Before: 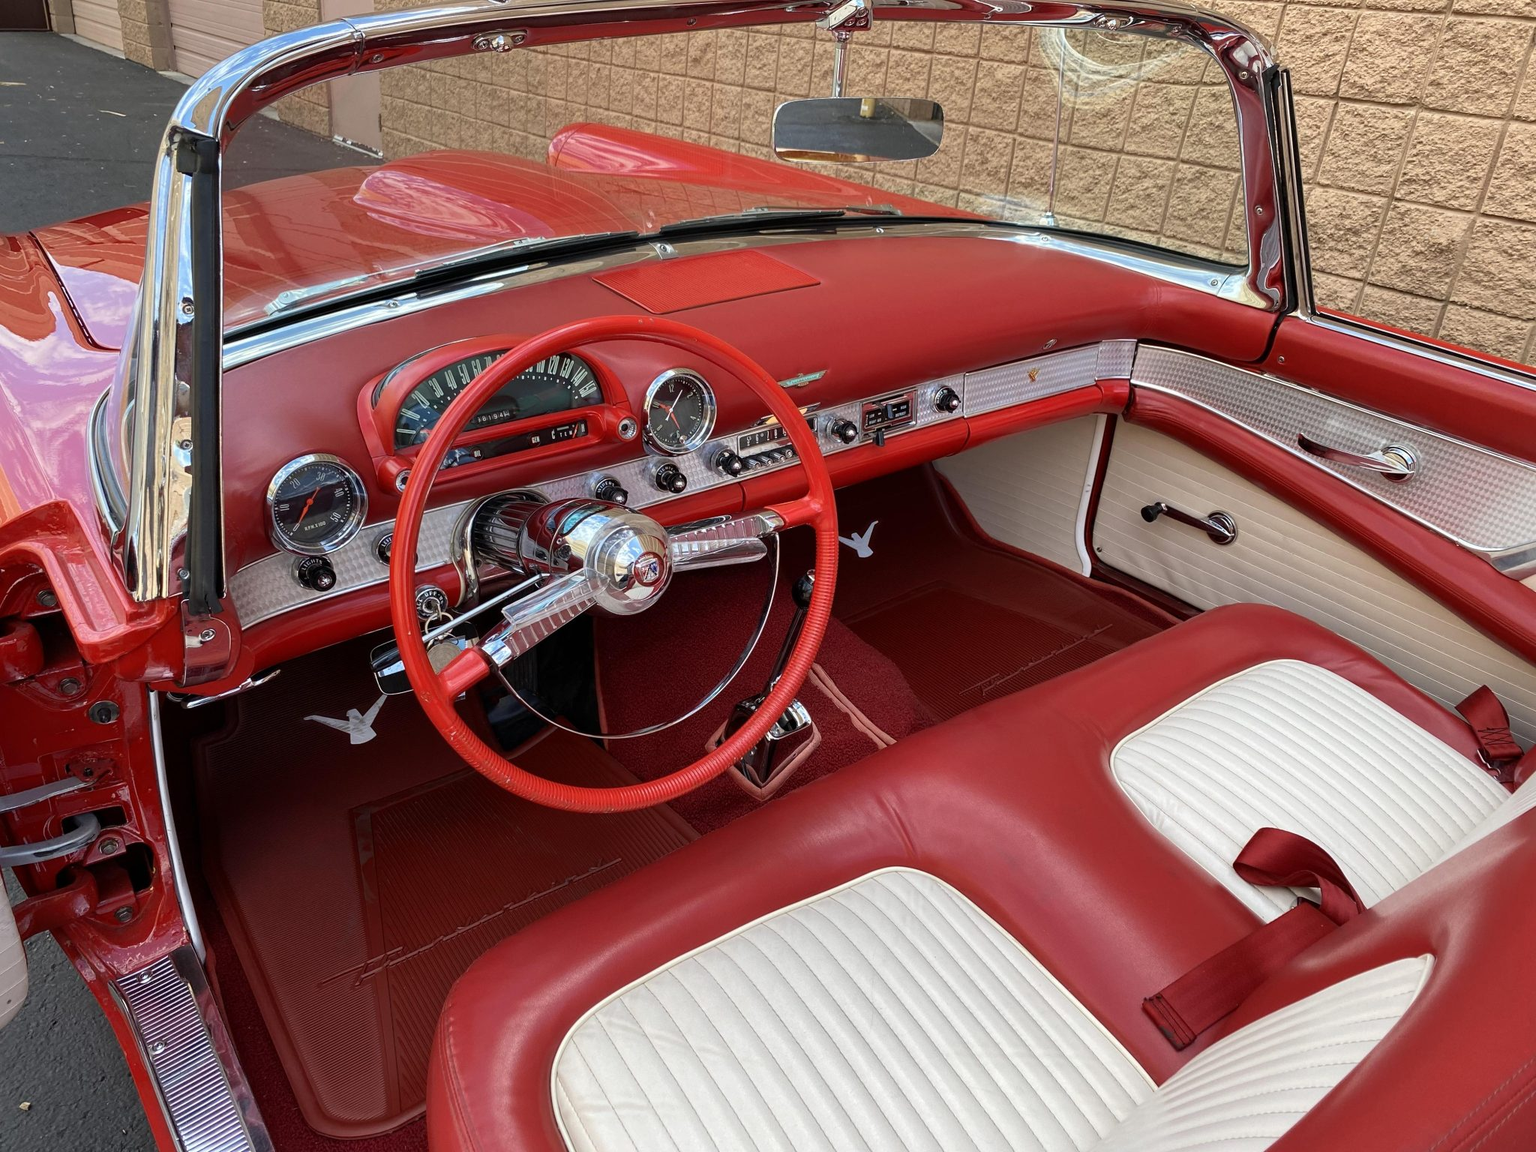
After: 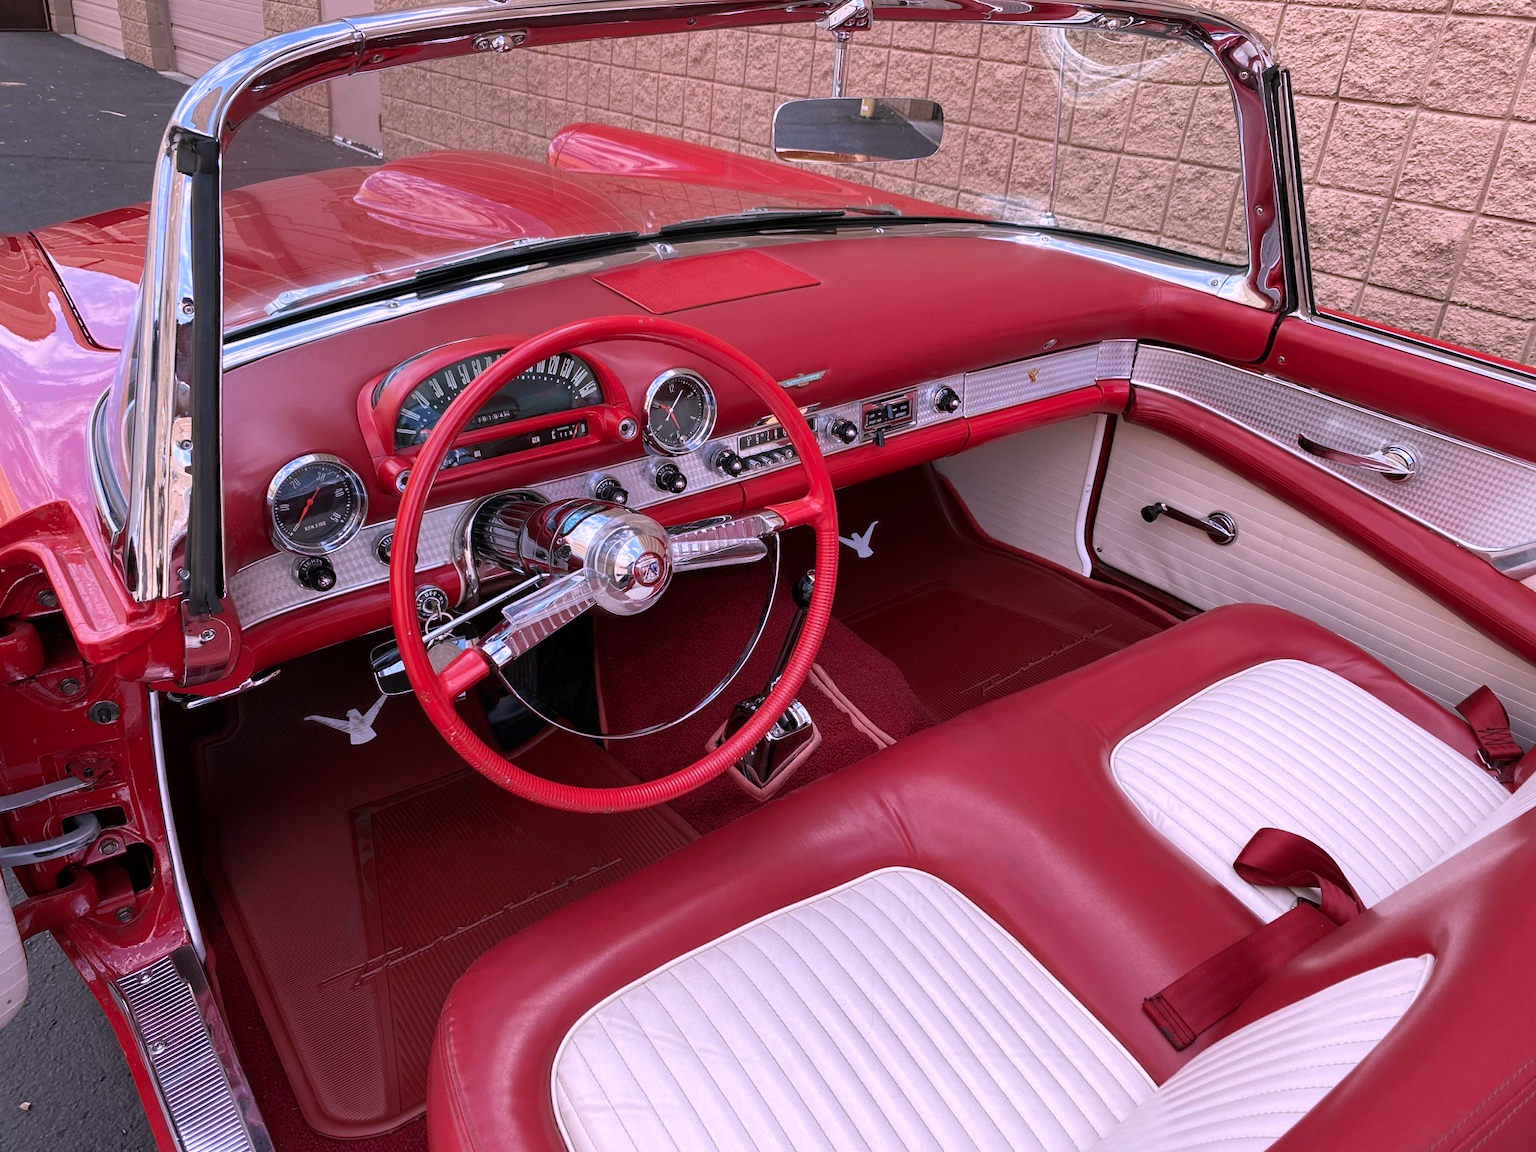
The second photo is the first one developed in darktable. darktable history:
color correction: highlights a* 15.72, highlights b* -20.21
